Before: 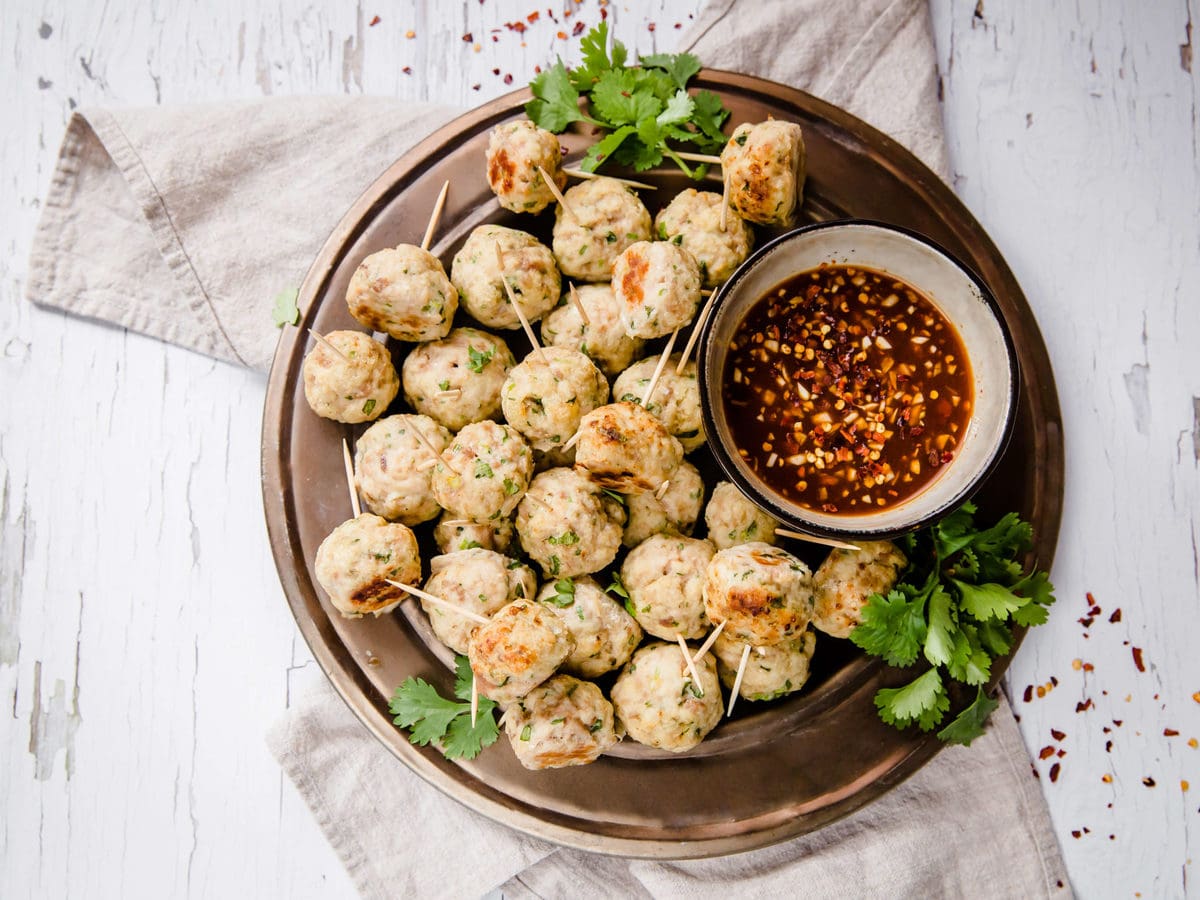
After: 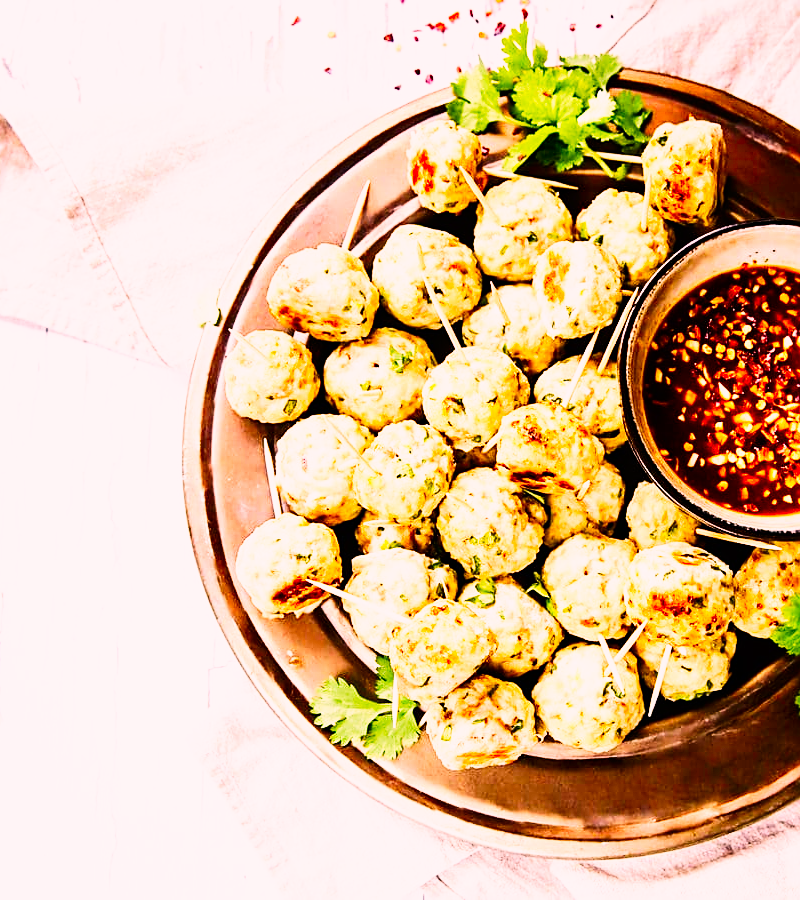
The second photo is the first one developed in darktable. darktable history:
color correction: highlights a* 14.52, highlights b* 4.84
sharpen: on, module defaults
base curve: curves: ch0 [(0, 0) (0.007, 0.004) (0.027, 0.03) (0.046, 0.07) (0.207, 0.54) (0.442, 0.872) (0.673, 0.972) (1, 1)], preserve colors none
crop and rotate: left 6.617%, right 26.717%
contrast brightness saturation: contrast 0.16, saturation 0.32
